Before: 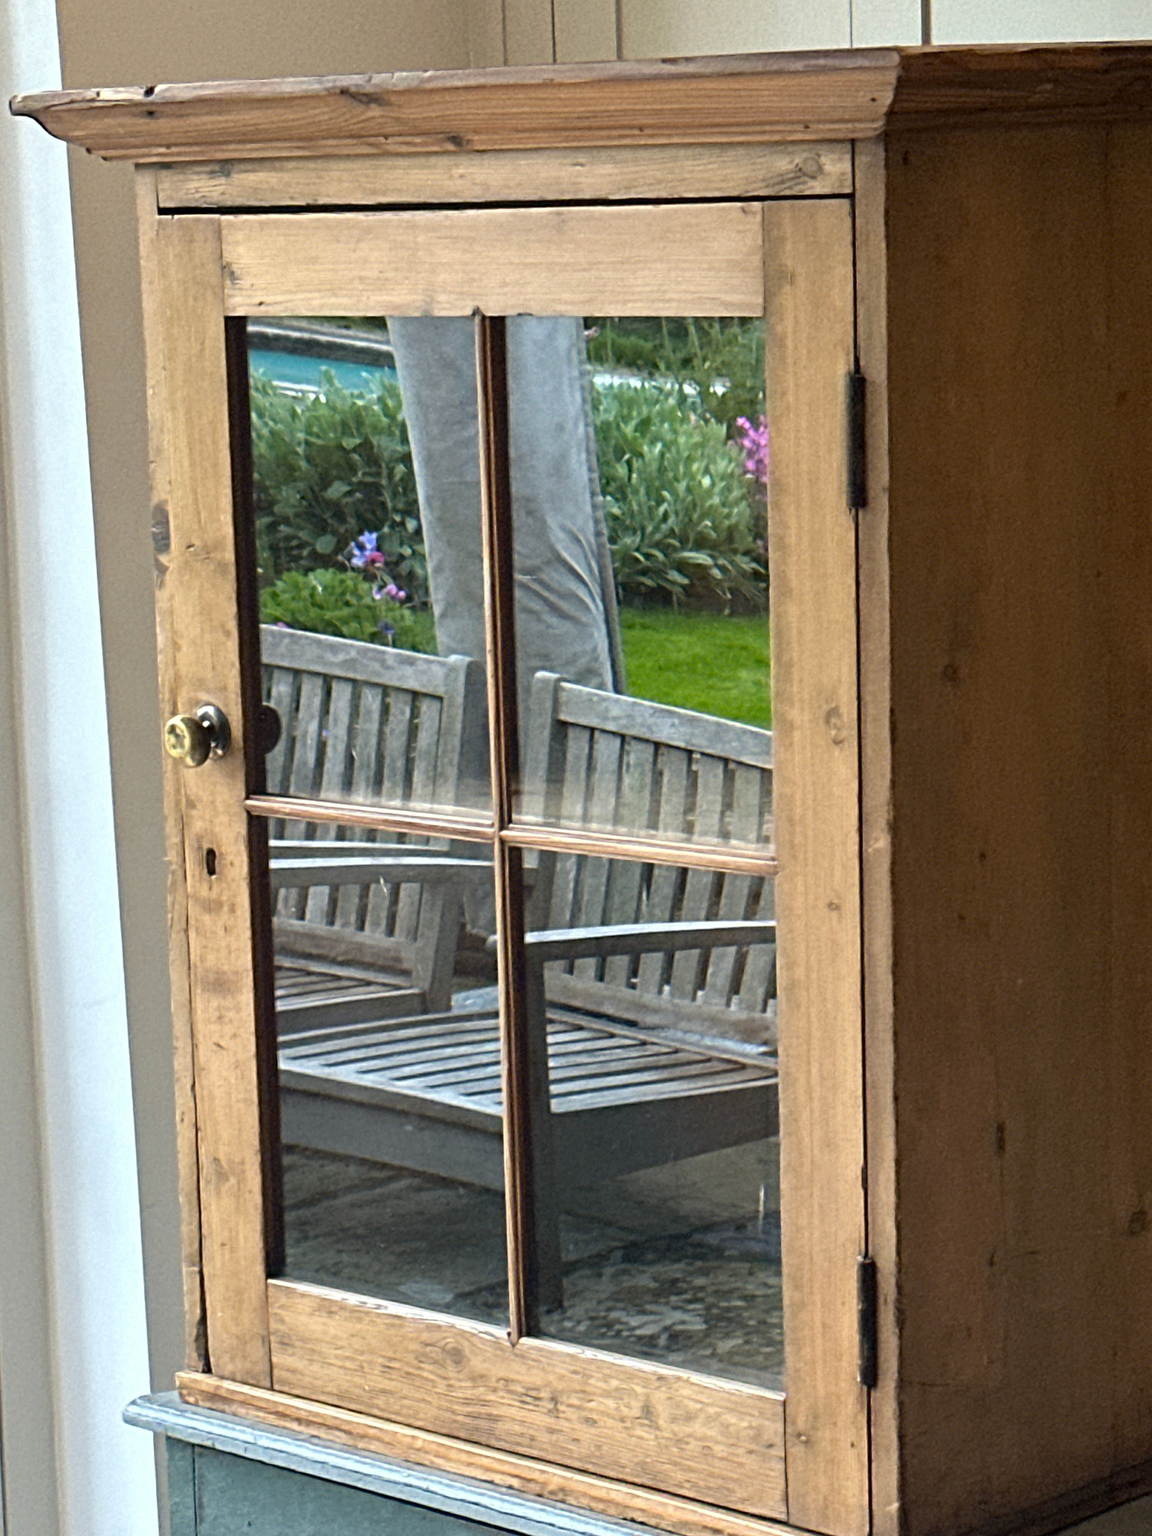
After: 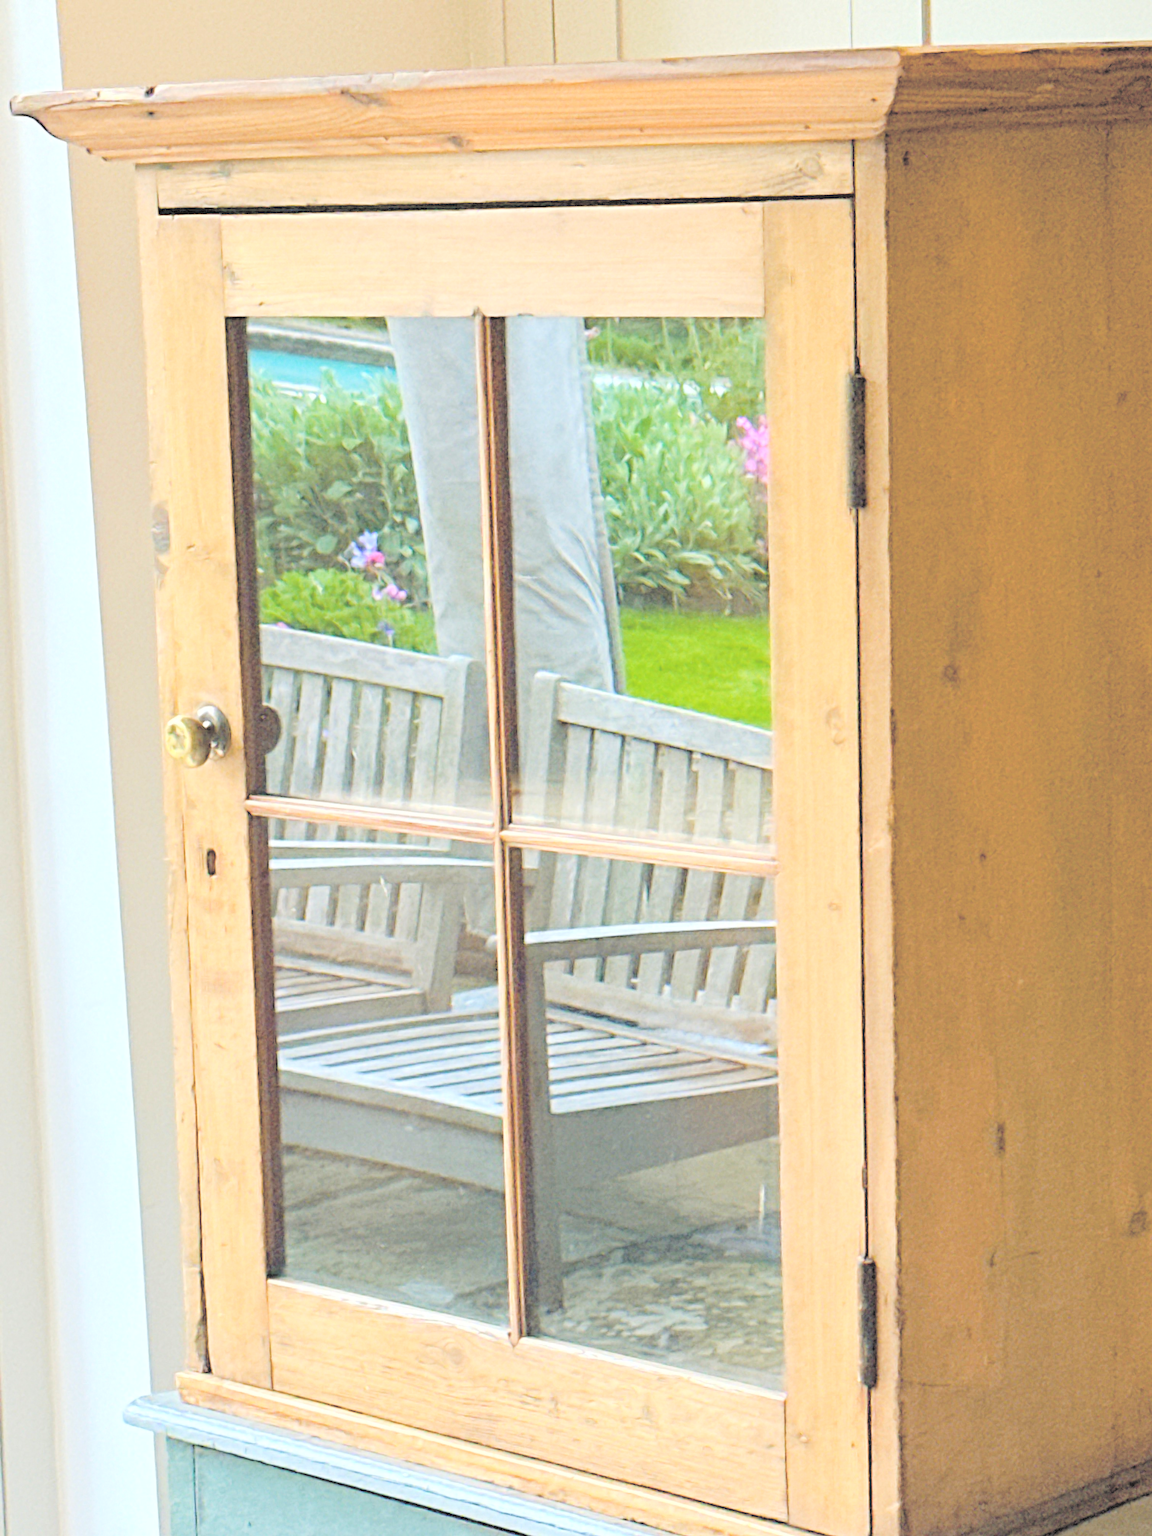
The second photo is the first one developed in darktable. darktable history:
color balance rgb: shadows lift › chroma 3.975%, shadows lift › hue 90.88°, perceptual saturation grading › global saturation 35.124%, perceptual saturation grading › highlights -29.878%, perceptual saturation grading › shadows 34.7%
tone curve: curves: ch0 [(0, 0.012) (0.056, 0.046) (0.218, 0.213) (0.606, 0.62) (0.82, 0.846) (1, 1)]; ch1 [(0, 0) (0.226, 0.261) (0.403, 0.437) (0.469, 0.472) (0.495, 0.499) (0.508, 0.503) (0.545, 0.555) (0.59, 0.598) (0.686, 0.728) (1, 1)]; ch2 [(0, 0) (0.269, 0.299) (0.459, 0.45) (0.498, 0.499) (0.523, 0.512) (0.568, 0.558) (0.634, 0.617) (0.698, 0.677) (0.806, 0.769) (1, 1)], preserve colors none
contrast brightness saturation: brightness 0.984
